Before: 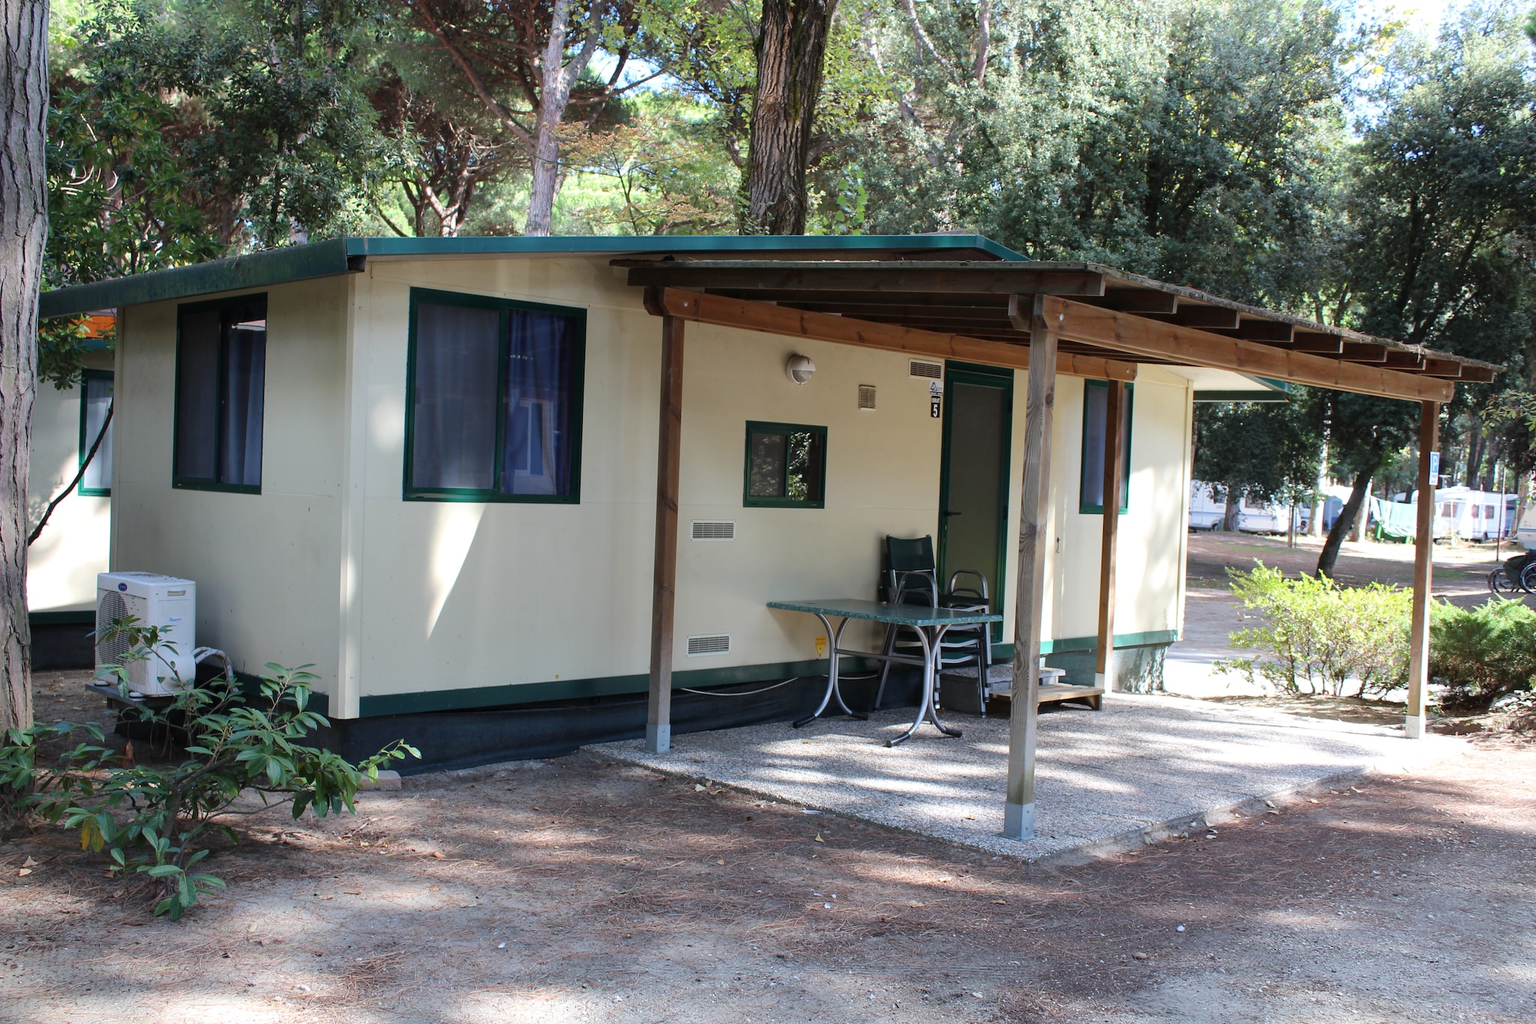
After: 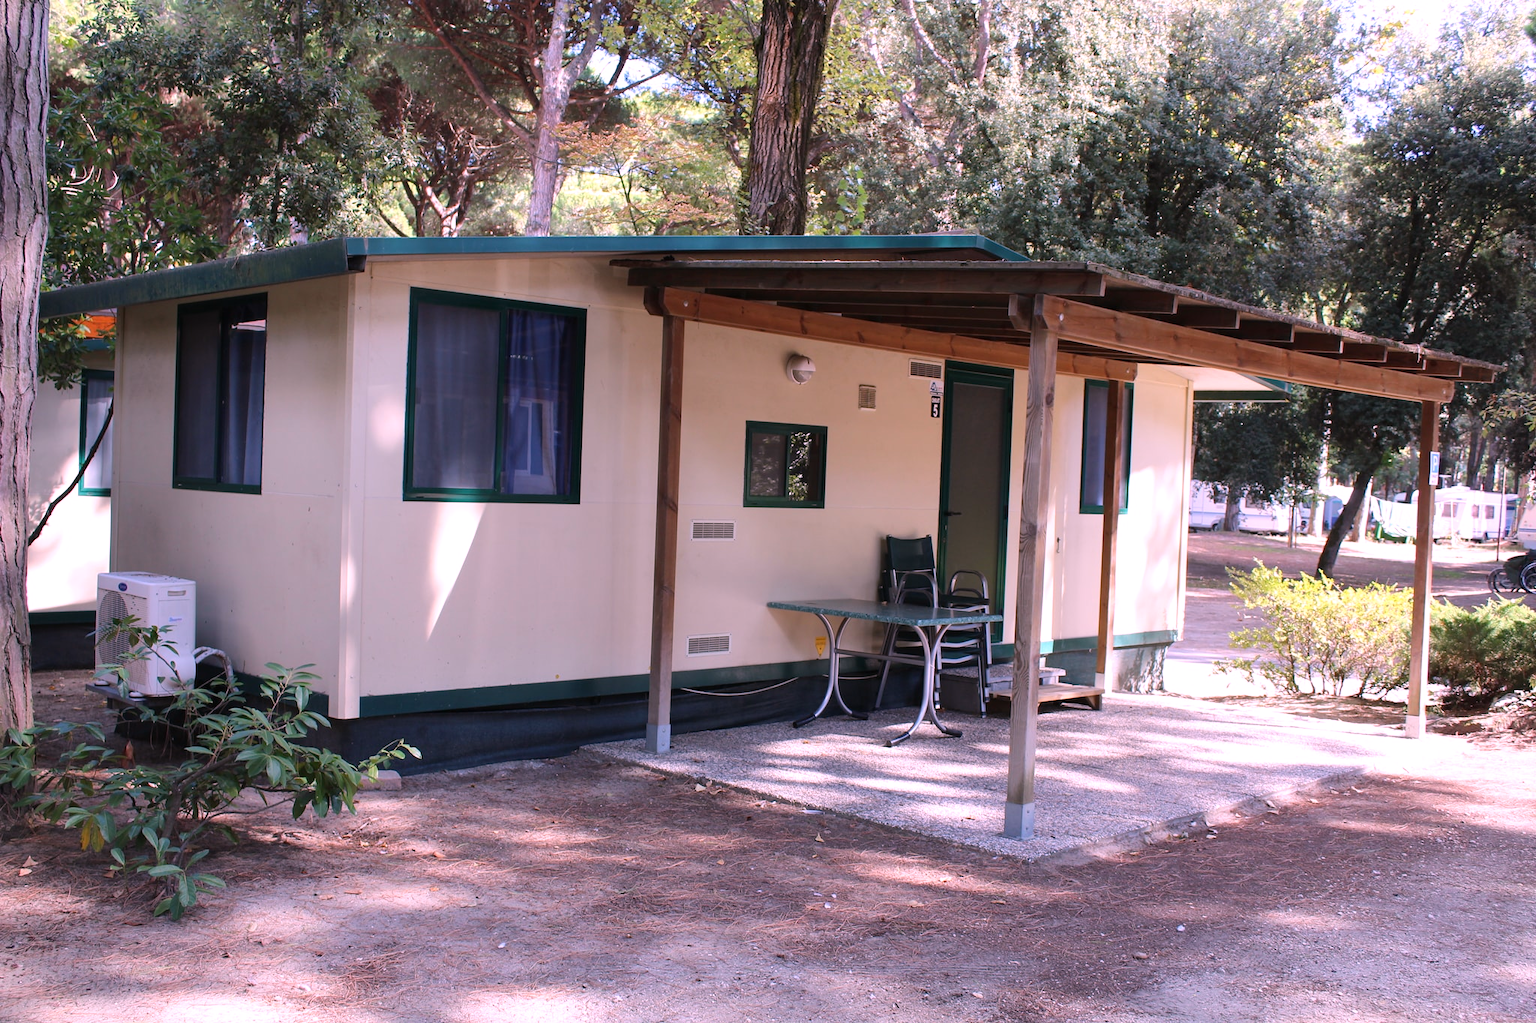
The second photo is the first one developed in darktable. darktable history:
white balance: red 1.188, blue 1.11
